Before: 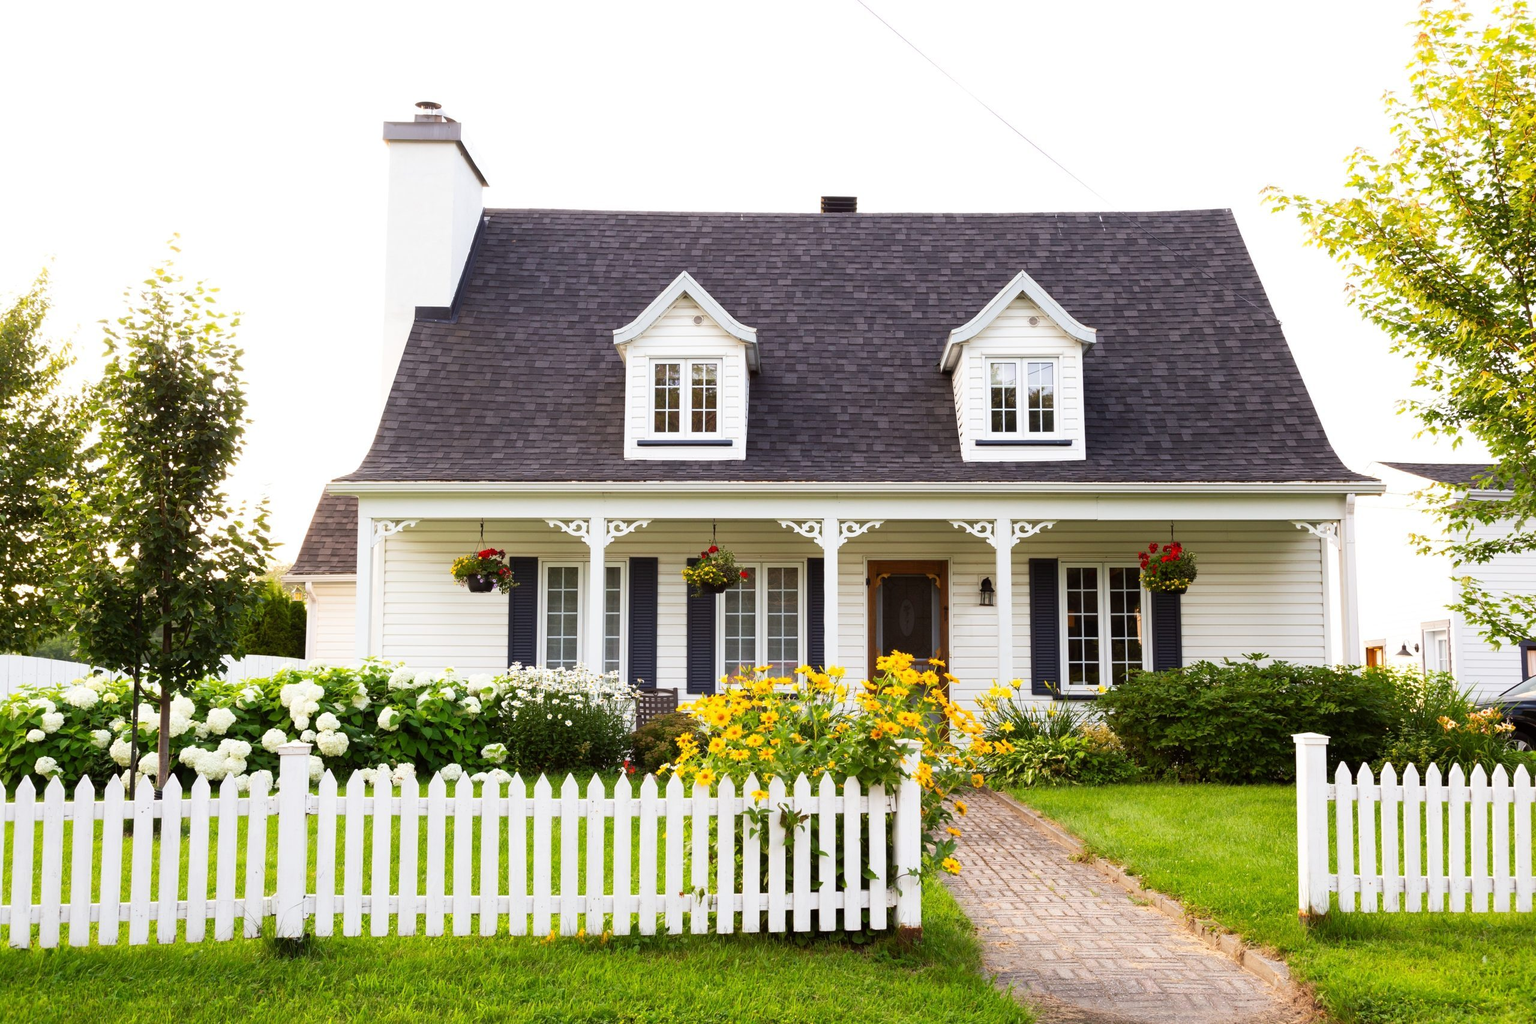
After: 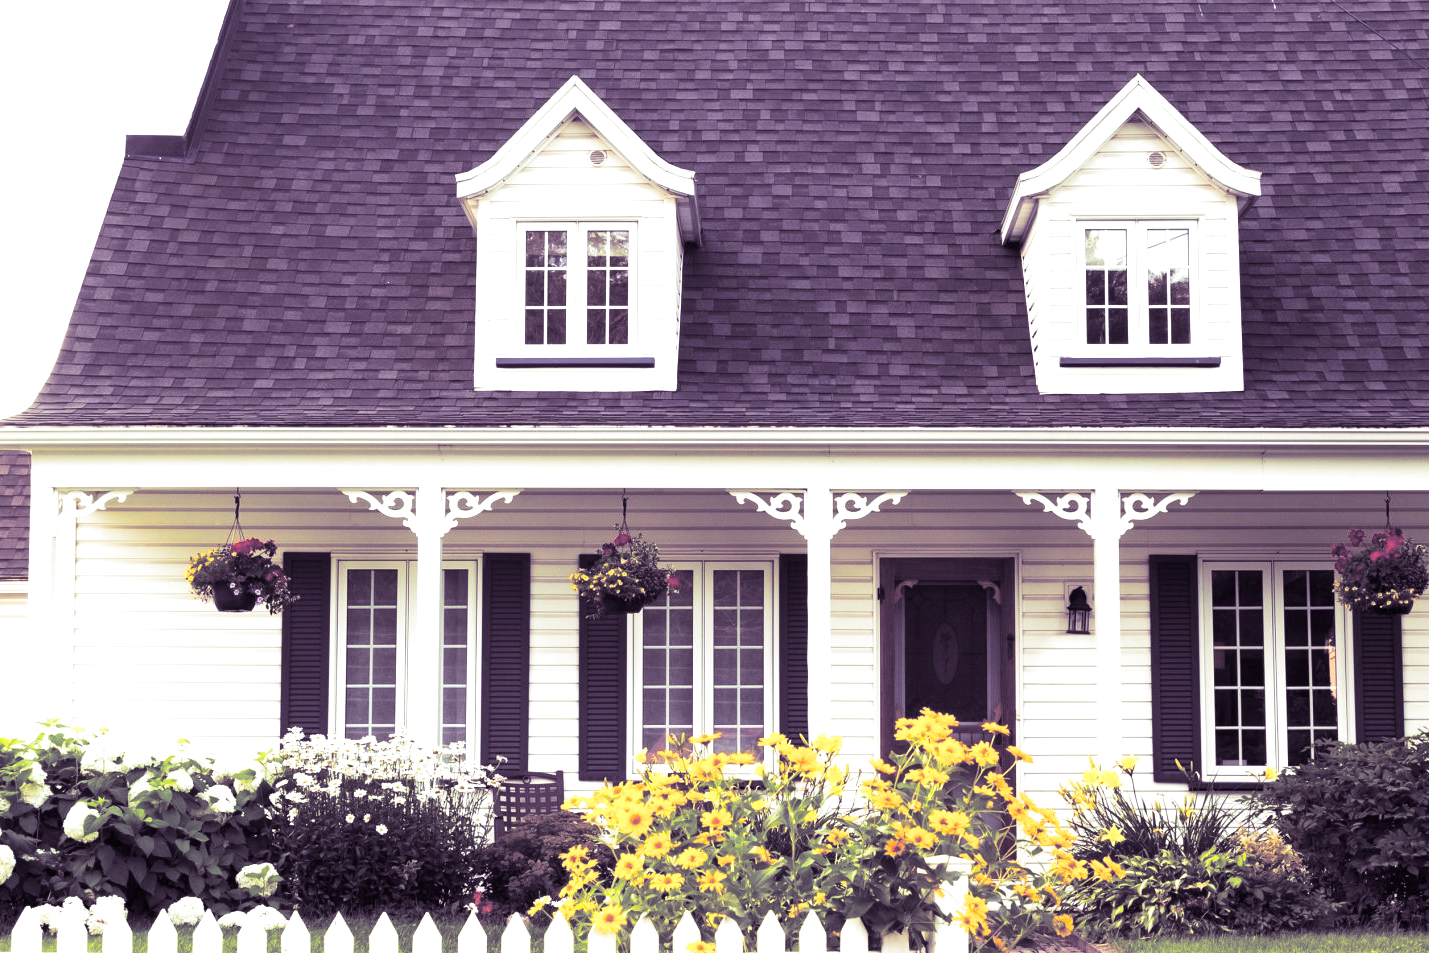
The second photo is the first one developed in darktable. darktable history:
crop and rotate: left 22.13%, top 22.054%, right 22.026%, bottom 22.102%
exposure: exposure 0.556 EV, compensate highlight preservation false
split-toning: shadows › hue 266.4°, shadows › saturation 0.4, highlights › hue 61.2°, highlights › saturation 0.3, compress 0%
